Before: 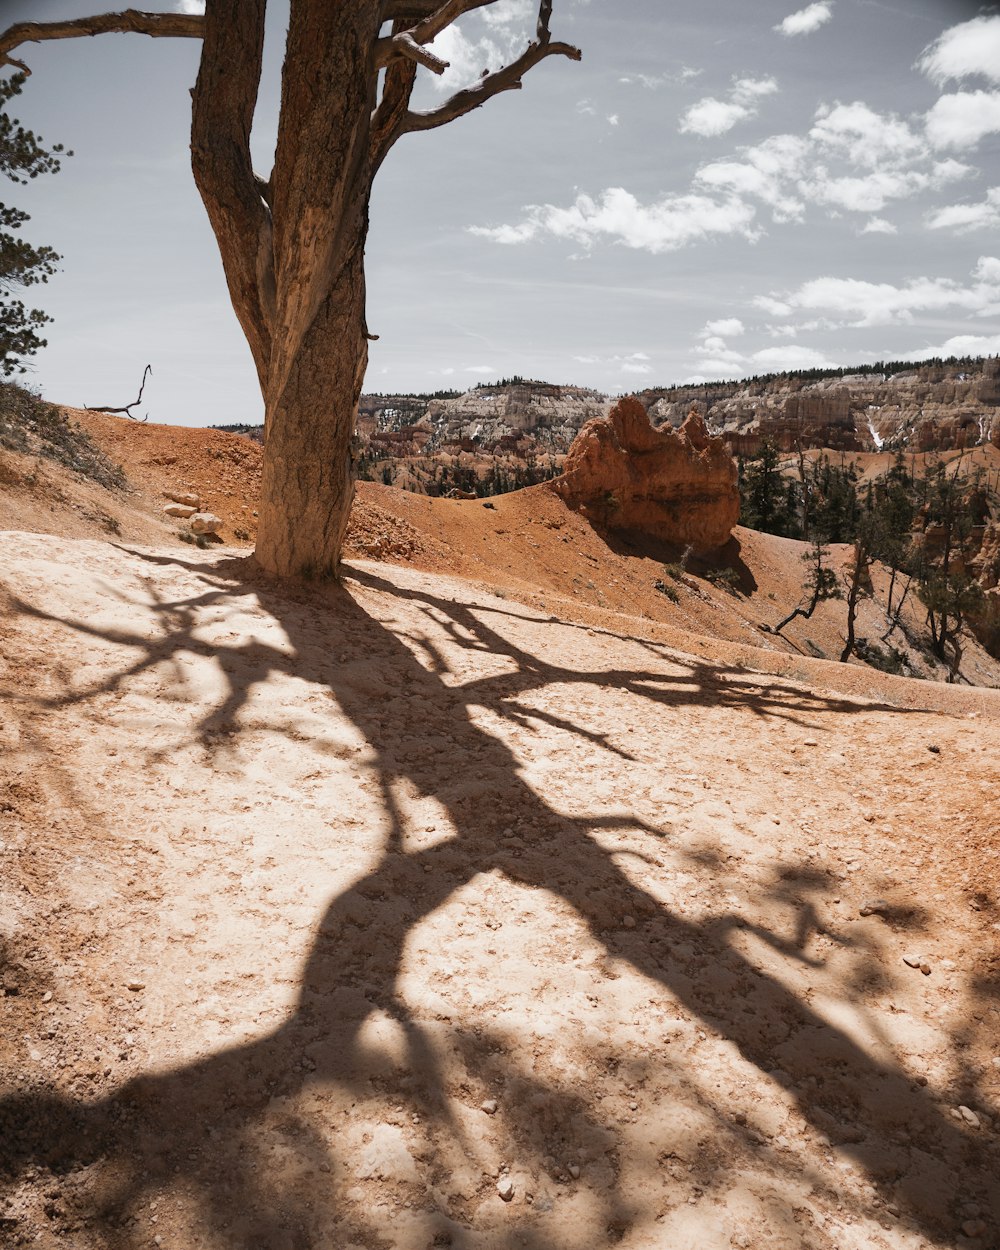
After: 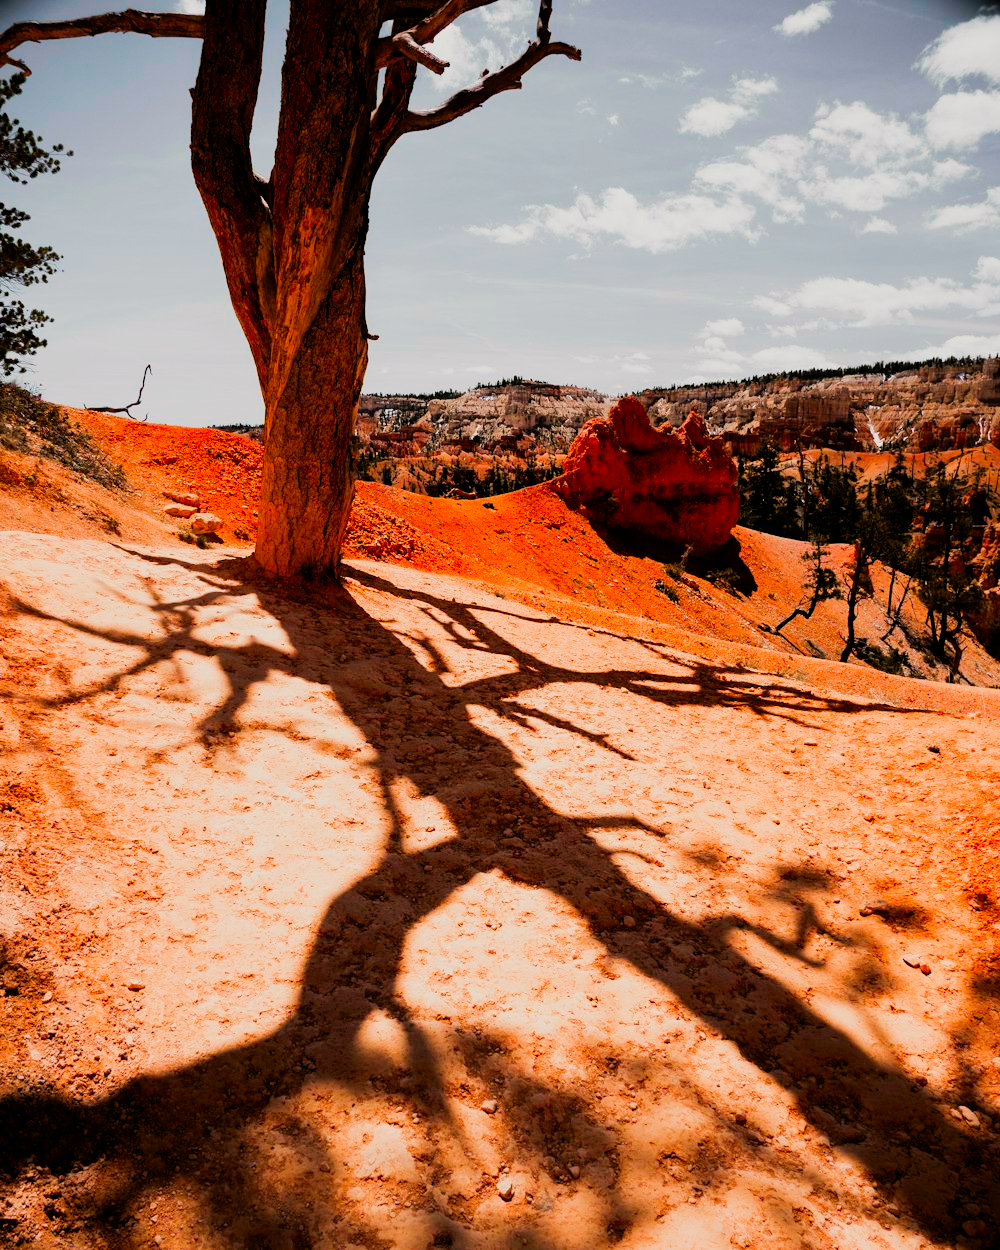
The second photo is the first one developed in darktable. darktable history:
color correction: saturation 2.15
color calibration: x 0.342, y 0.355, temperature 5146 K
filmic rgb: black relative exposure -5 EV, hardness 2.88, contrast 1.3, highlights saturation mix -30%
